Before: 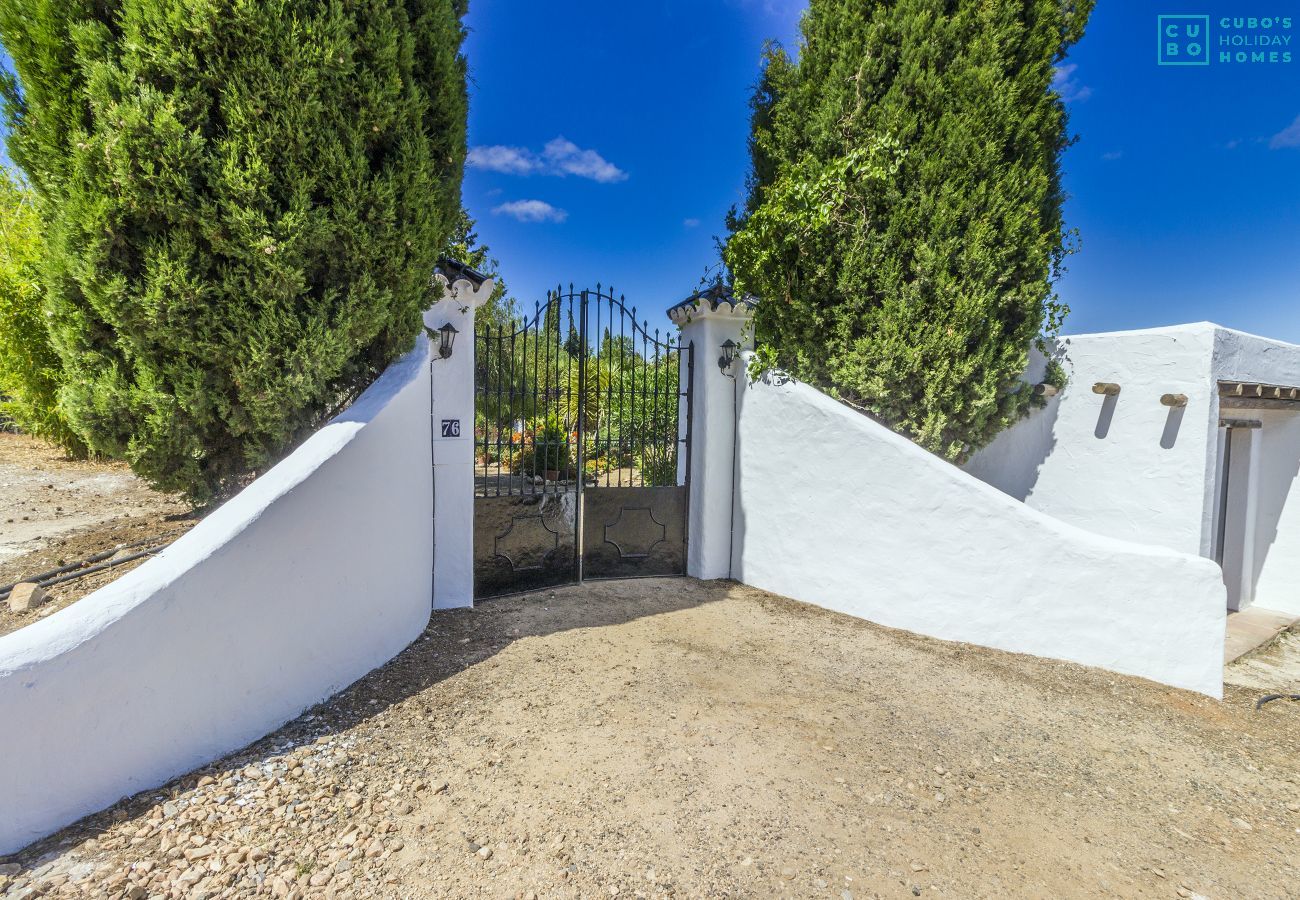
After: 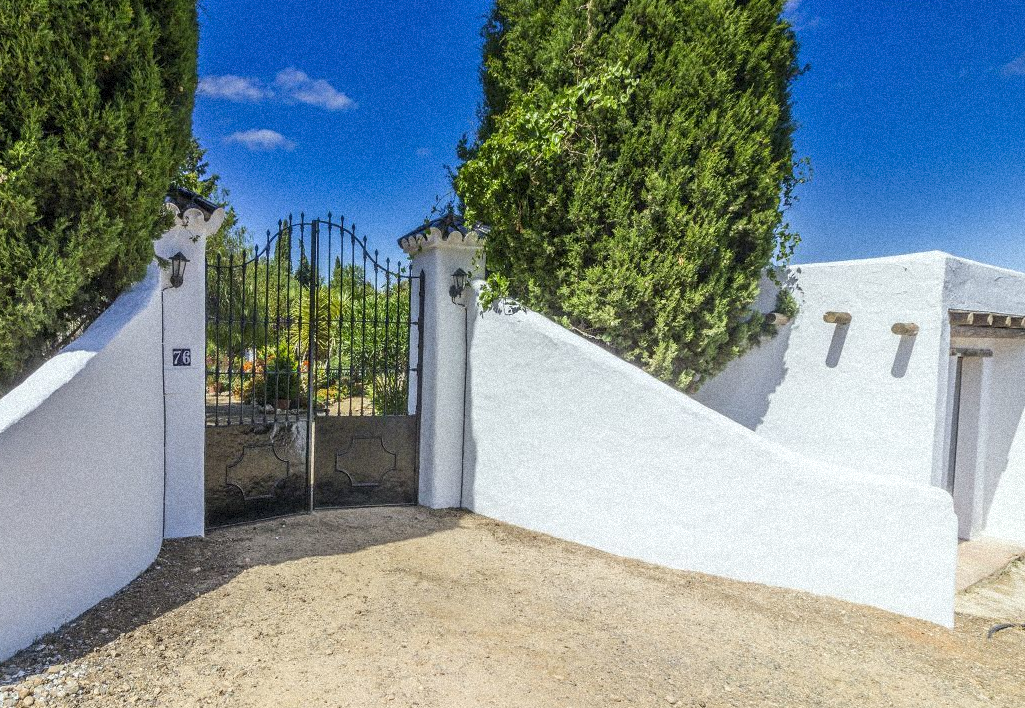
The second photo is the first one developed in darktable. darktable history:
grain: coarseness 9.38 ISO, strength 34.99%, mid-tones bias 0%
shadows and highlights: shadows -23.08, highlights 46.15, soften with gaussian
crop and rotate: left 20.74%, top 7.912%, right 0.375%, bottom 13.378%
